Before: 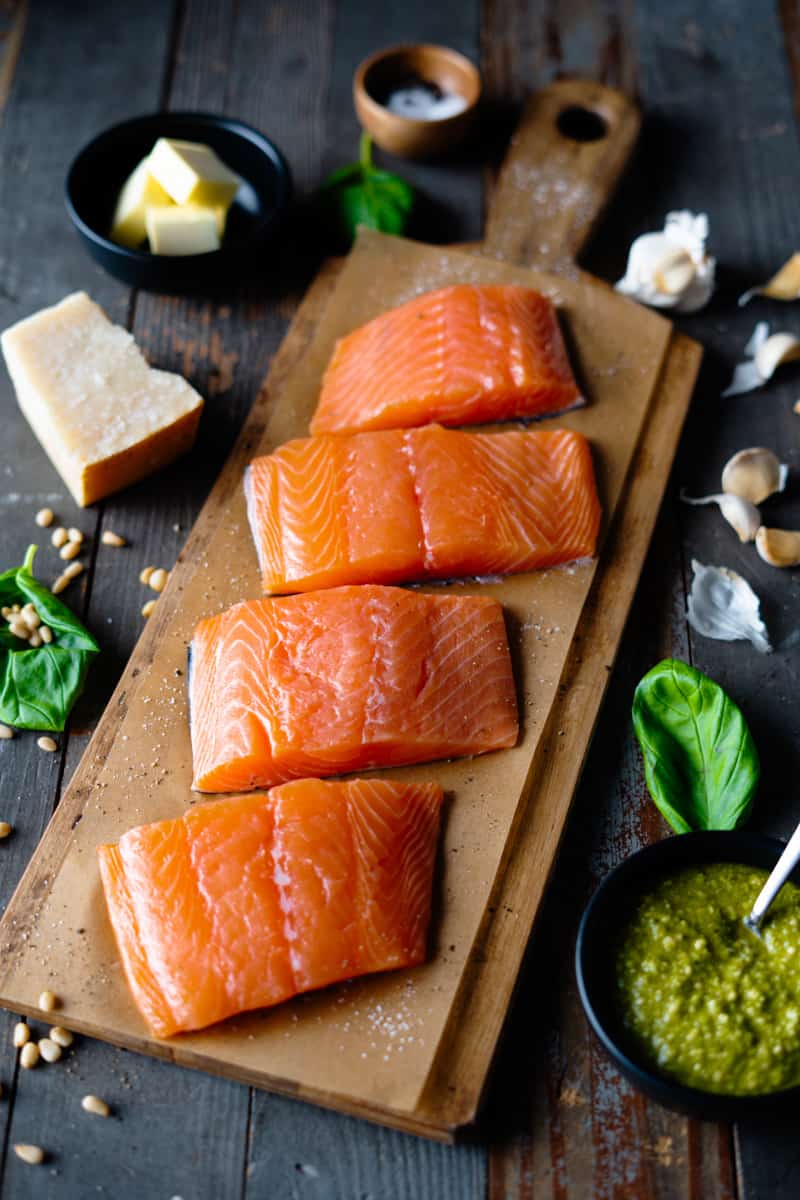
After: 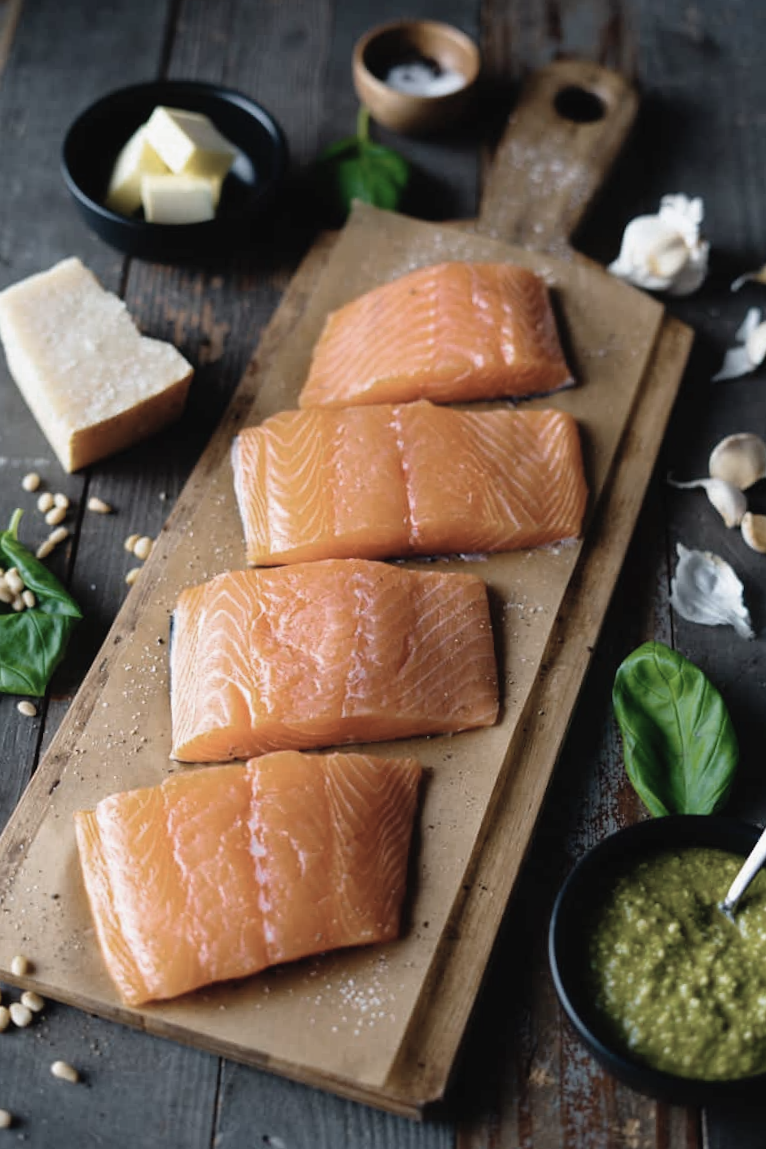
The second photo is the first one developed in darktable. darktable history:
color zones: curves: ch0 [(0, 0.558) (0.143, 0.548) (0.286, 0.447) (0.429, 0.259) (0.571, 0.5) (0.714, 0.5) (0.857, 0.593) (1, 0.558)]; ch1 [(0, 0.543) (0.01, 0.544) (0.12, 0.492) (0.248, 0.458) (0.5, 0.534) (0.748, 0.5) (0.99, 0.469) (1, 0.543)]; ch2 [(0, 0.507) (0.143, 0.522) (0.286, 0.505) (0.429, 0.5) (0.571, 0.5) (0.714, 0.5) (0.857, 0.5) (1, 0.507)]
crop and rotate: angle -1.69°
contrast brightness saturation: contrast -0.05, saturation -0.41
